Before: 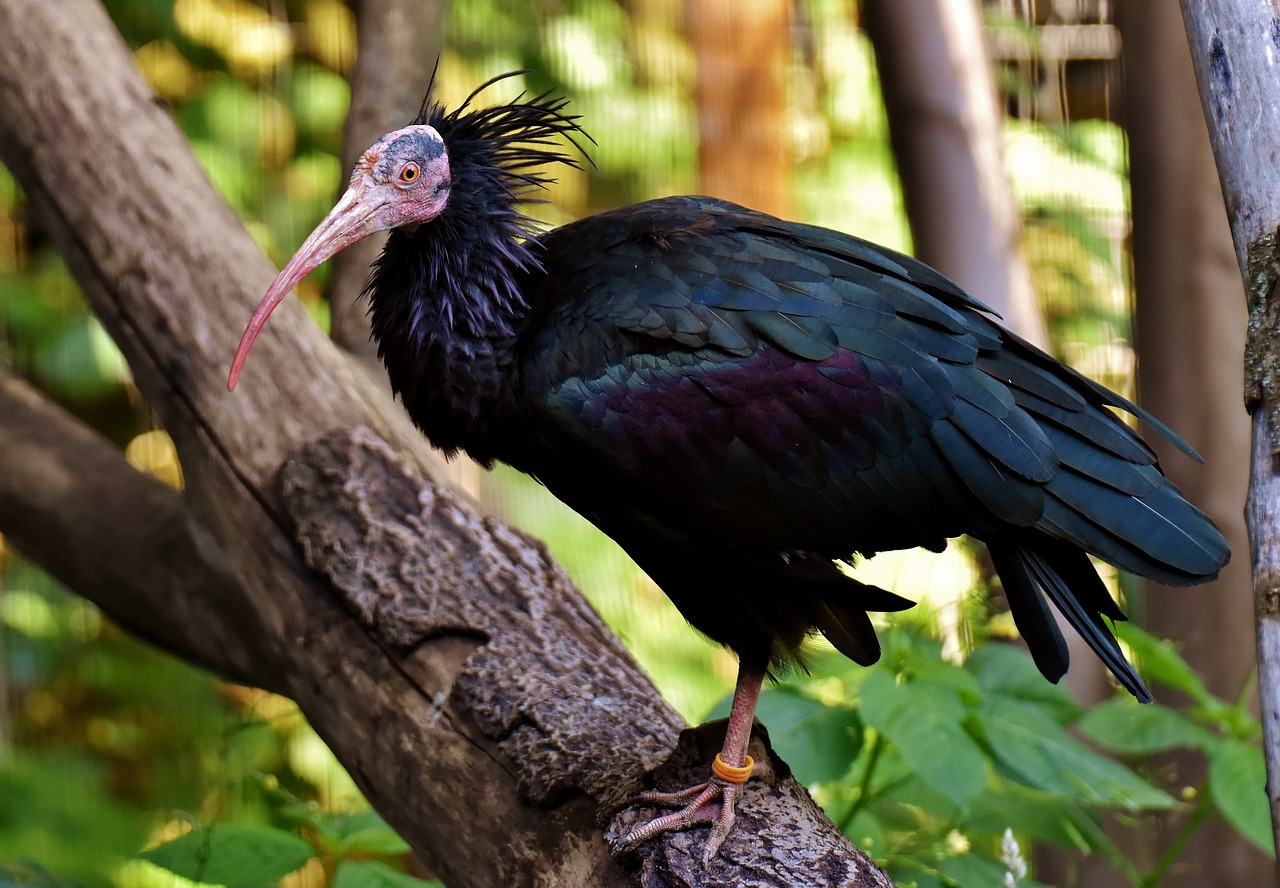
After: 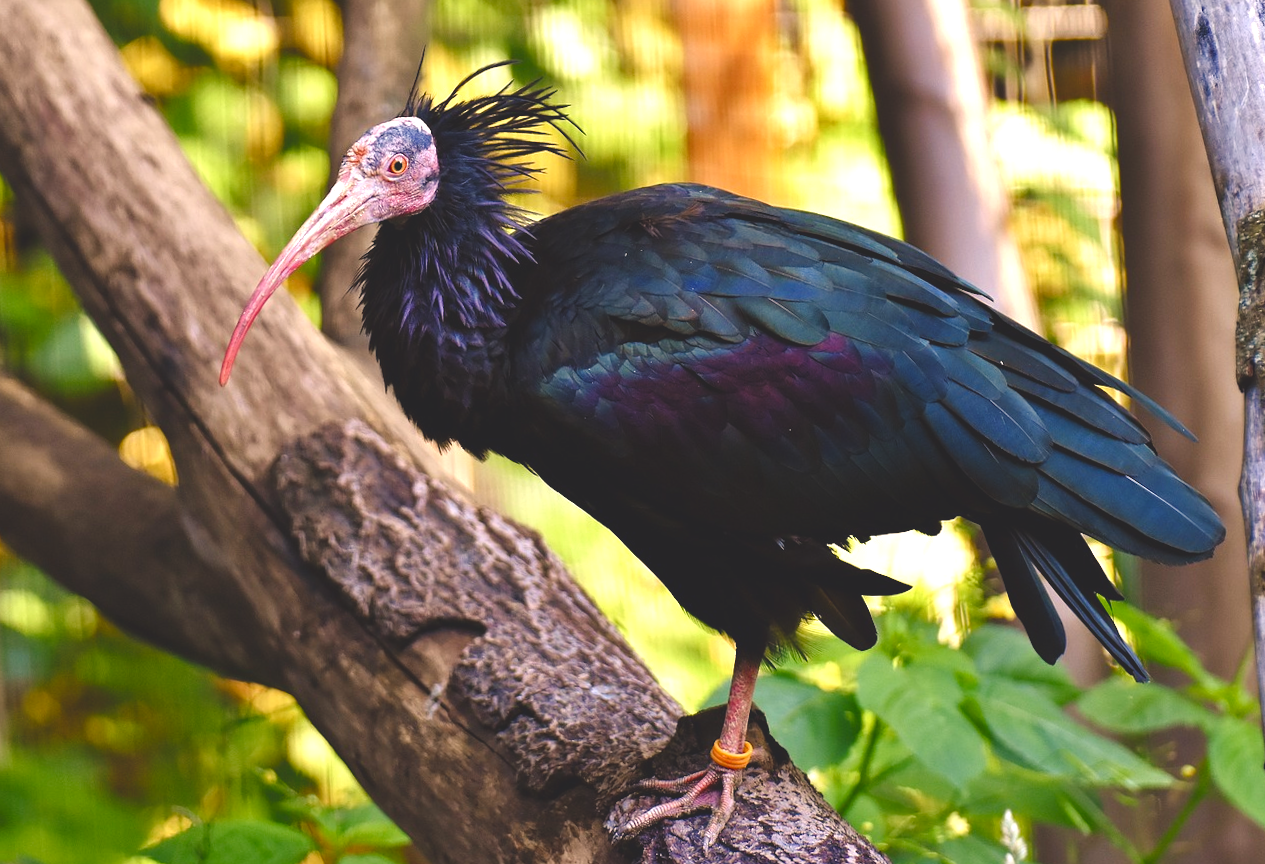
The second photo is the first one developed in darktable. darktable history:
exposure: exposure 0.6 EV, compensate highlight preservation false
rotate and perspective: rotation -1°, crop left 0.011, crop right 0.989, crop top 0.025, crop bottom 0.975
color balance rgb: shadows lift › chroma 2%, shadows lift › hue 247.2°, power › chroma 0.3%, power › hue 25.2°, highlights gain › chroma 3%, highlights gain › hue 60°, global offset › luminance 2%, perceptual saturation grading › global saturation 20%, perceptual saturation grading › highlights -20%, perceptual saturation grading › shadows 30%
